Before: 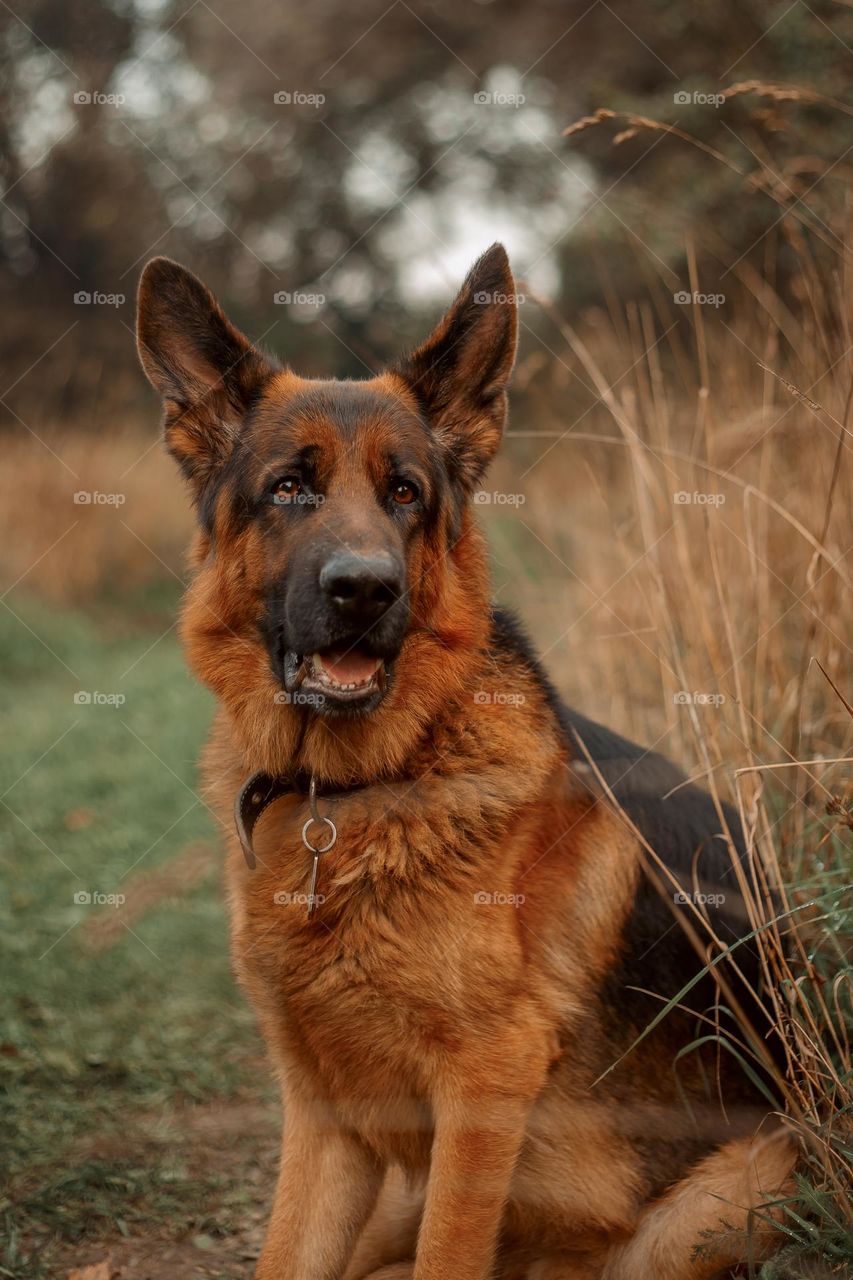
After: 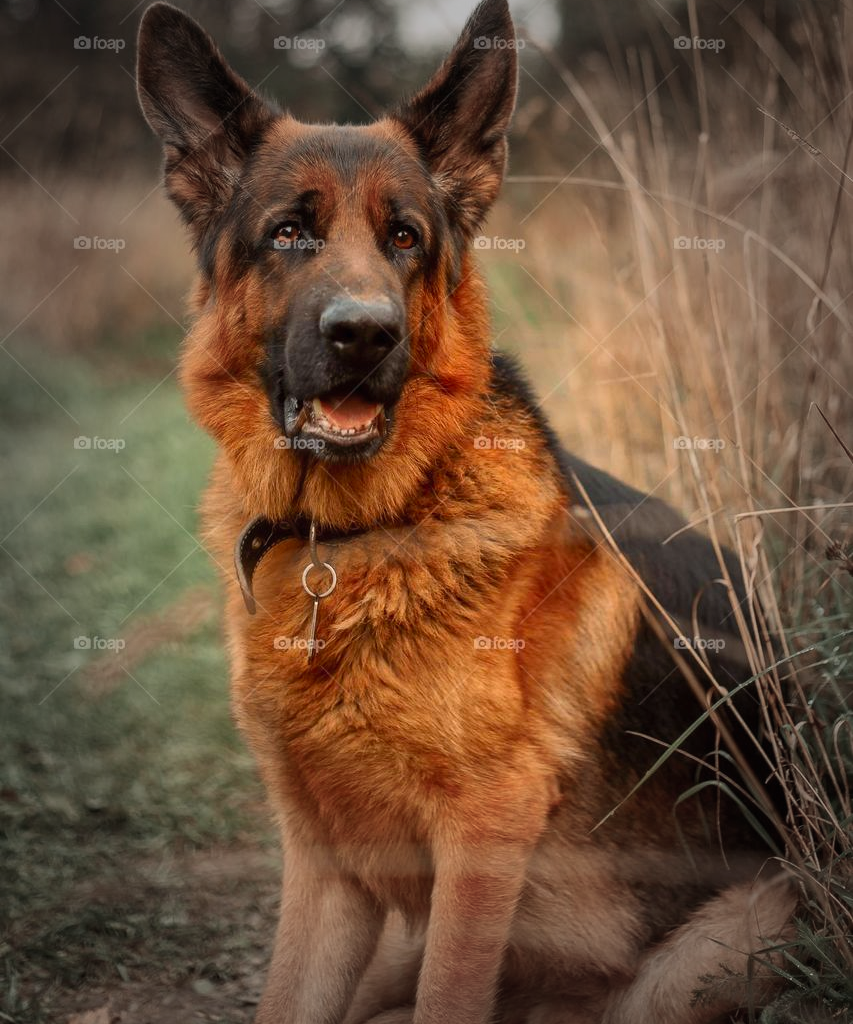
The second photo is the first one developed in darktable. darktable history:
contrast brightness saturation: contrast 0.205, brightness 0.168, saturation 0.218
crop and rotate: top 19.968%
vignetting: fall-off start 47.58%, automatic ratio true, width/height ratio 1.29
